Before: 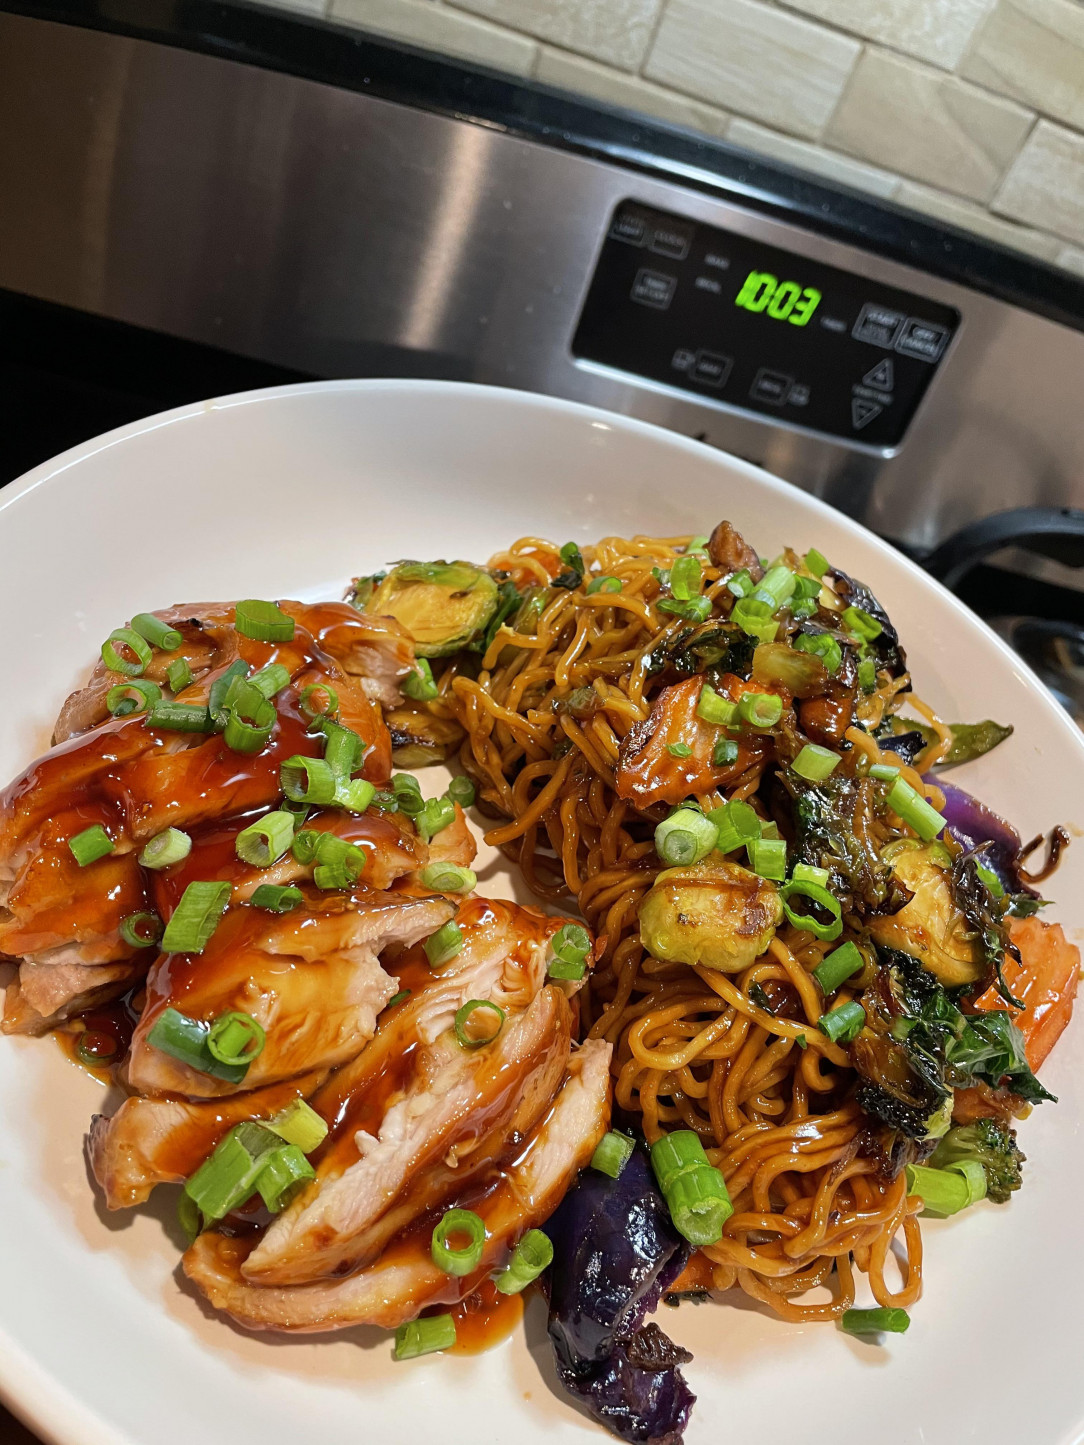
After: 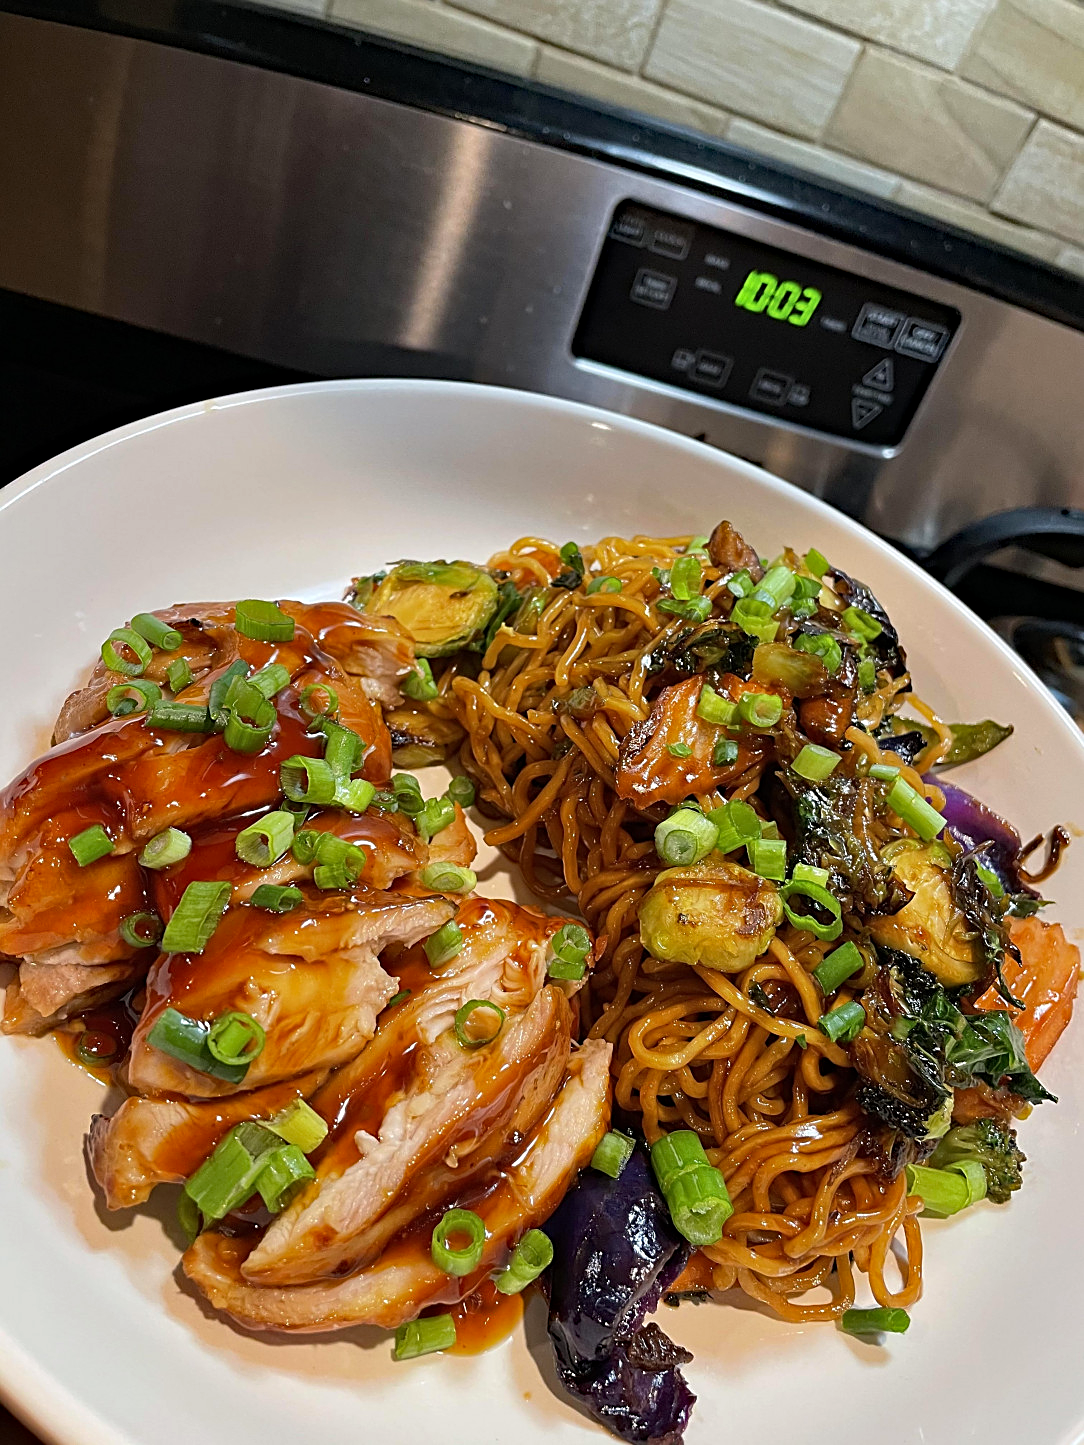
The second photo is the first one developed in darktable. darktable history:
haze removal: strength 0.29, distance 0.25, compatibility mode true, adaptive false
sharpen: on, module defaults
